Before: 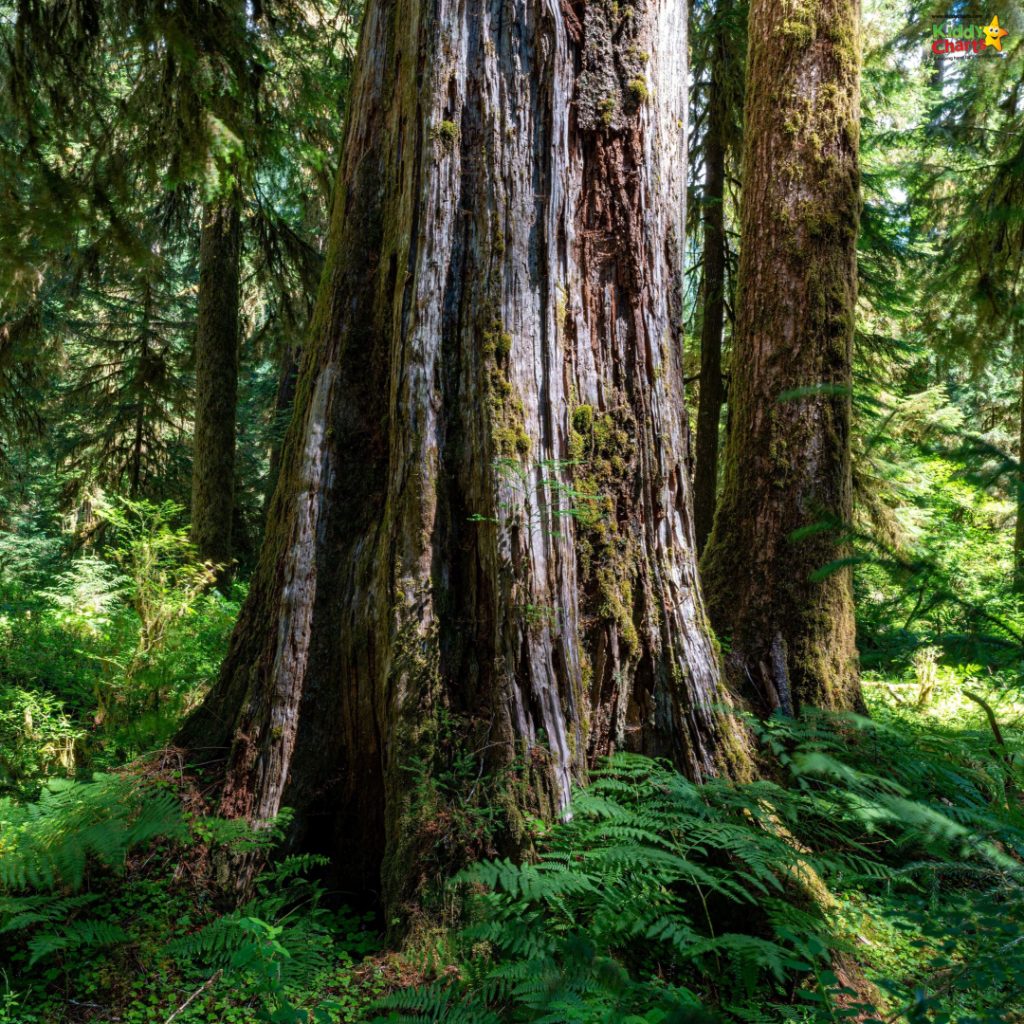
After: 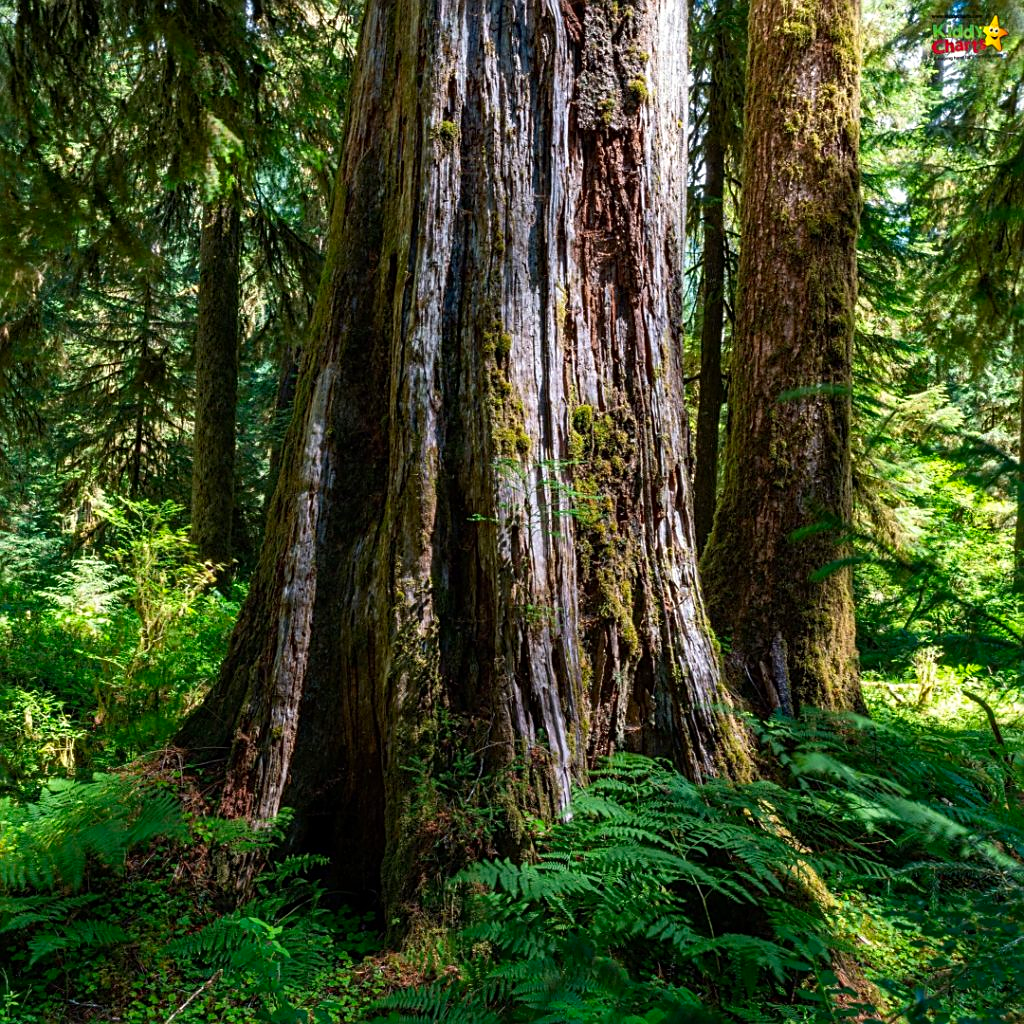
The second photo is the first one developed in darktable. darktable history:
contrast brightness saturation: contrast 0.077, saturation 0.203
sharpen: on, module defaults
